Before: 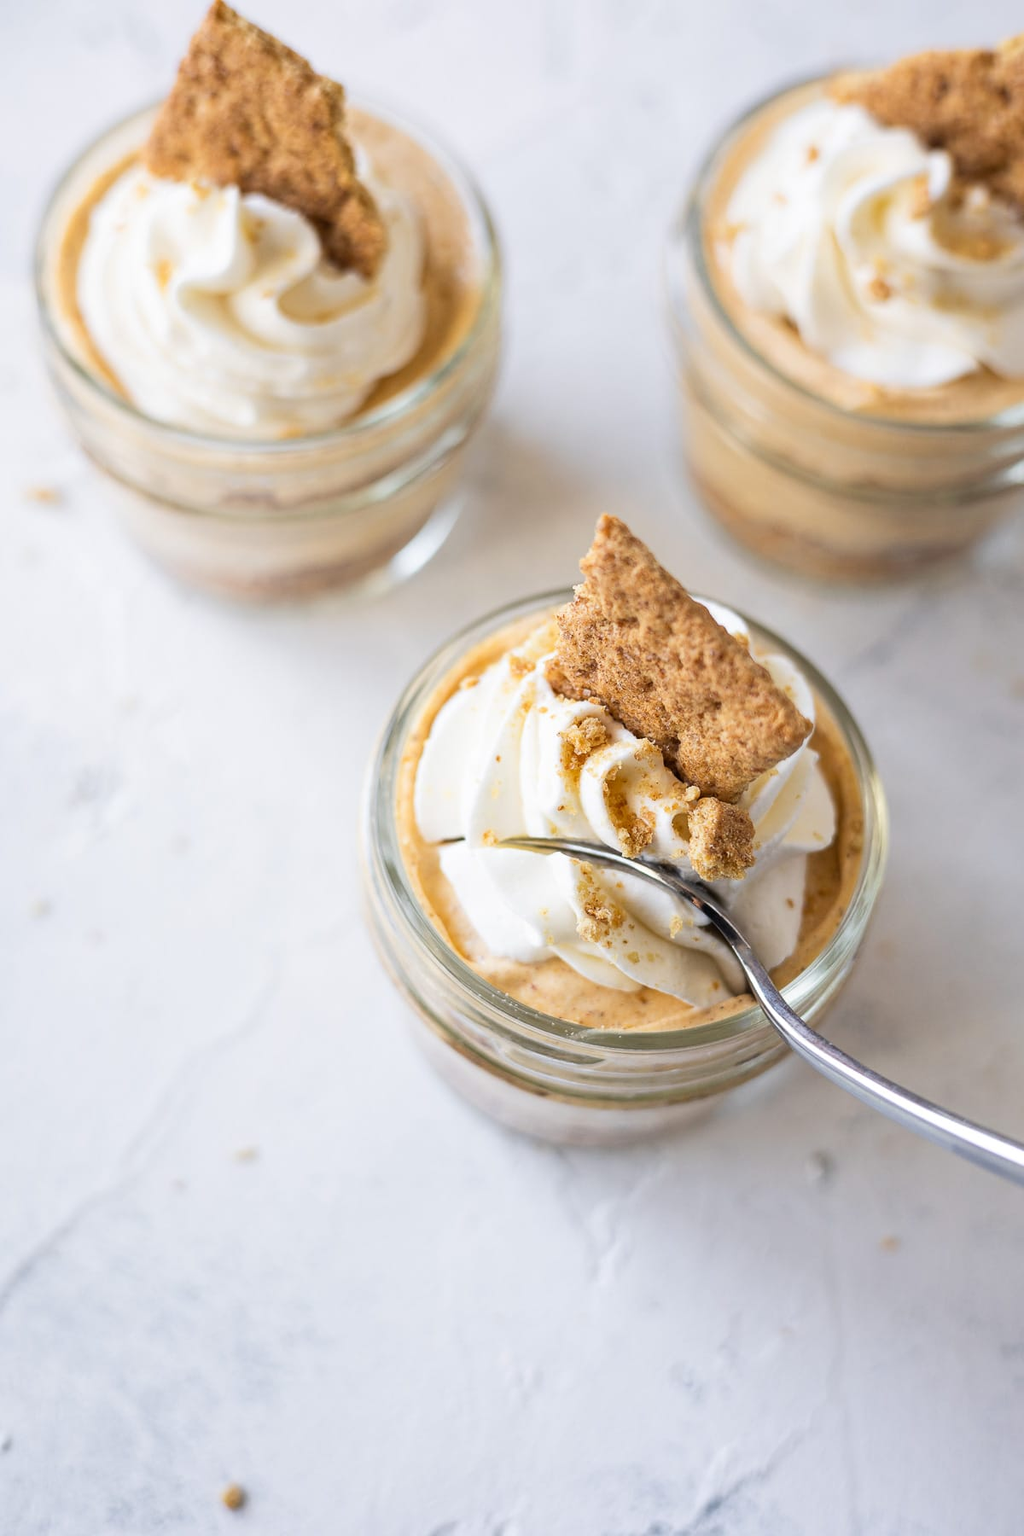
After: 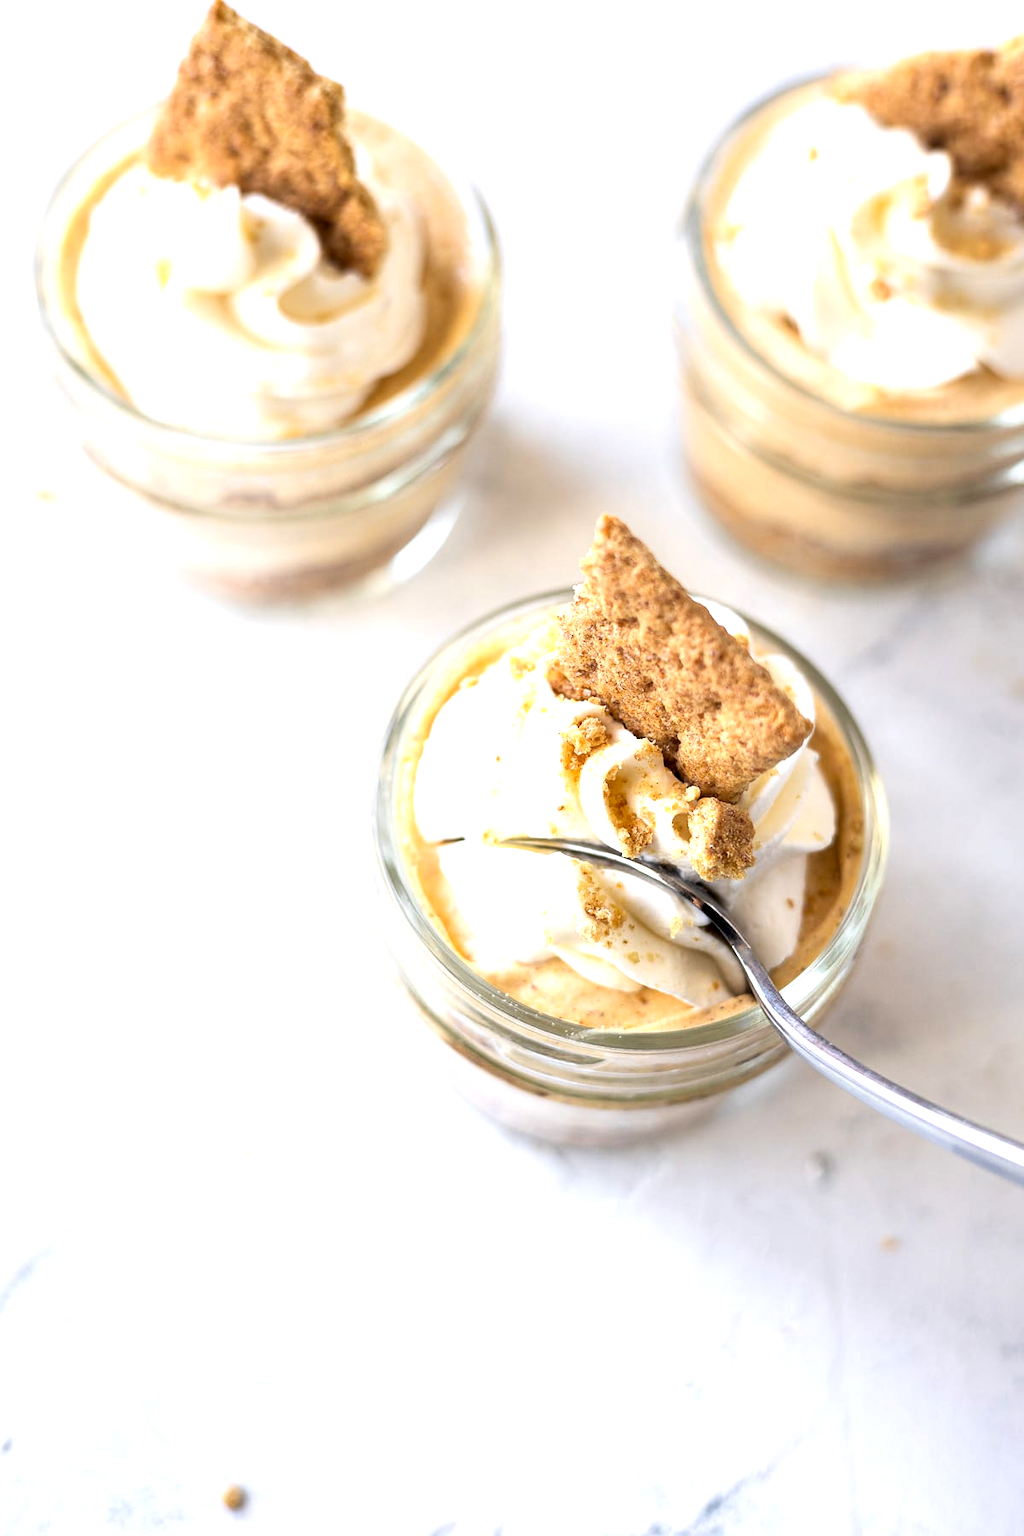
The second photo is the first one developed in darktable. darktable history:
exposure: black level correction 0, exposure 0.698 EV, compensate highlight preservation false
contrast equalizer: octaves 7, y [[0.579, 0.58, 0.505, 0.5, 0.5, 0.5], [0.5 ×6], [0.5 ×6], [0 ×6], [0 ×6]]
